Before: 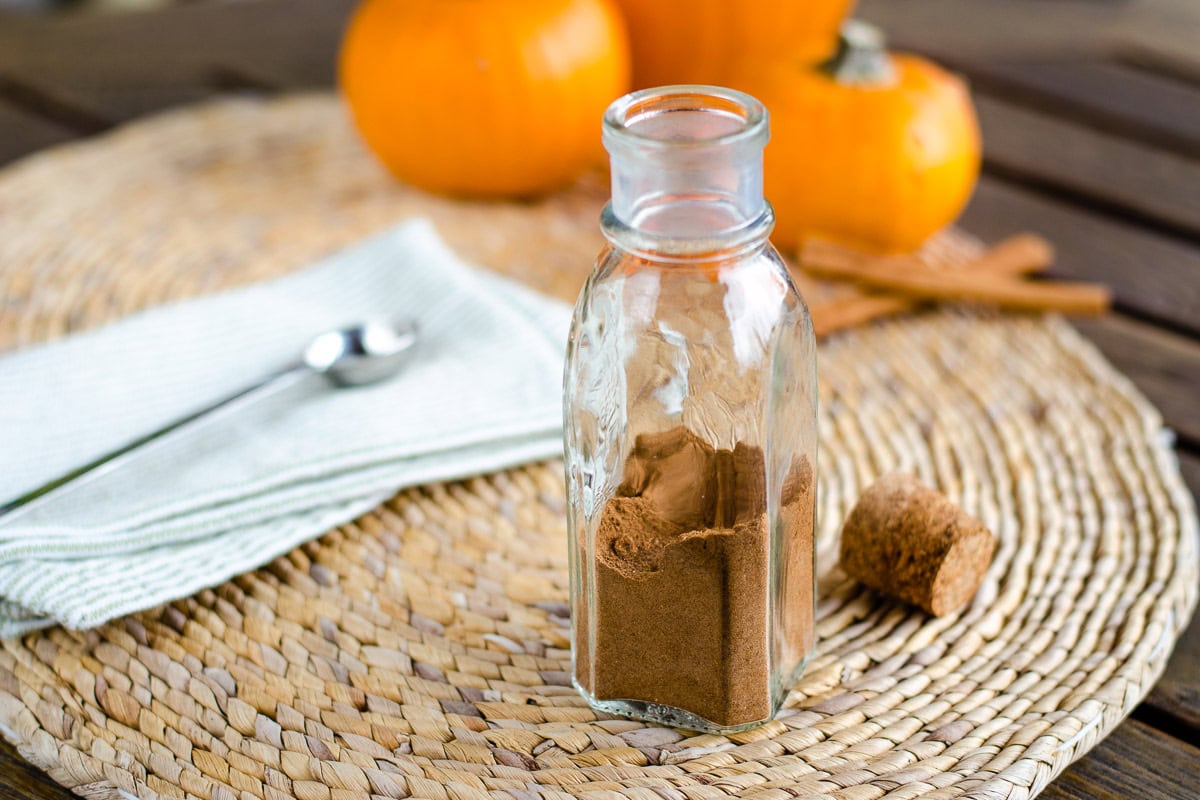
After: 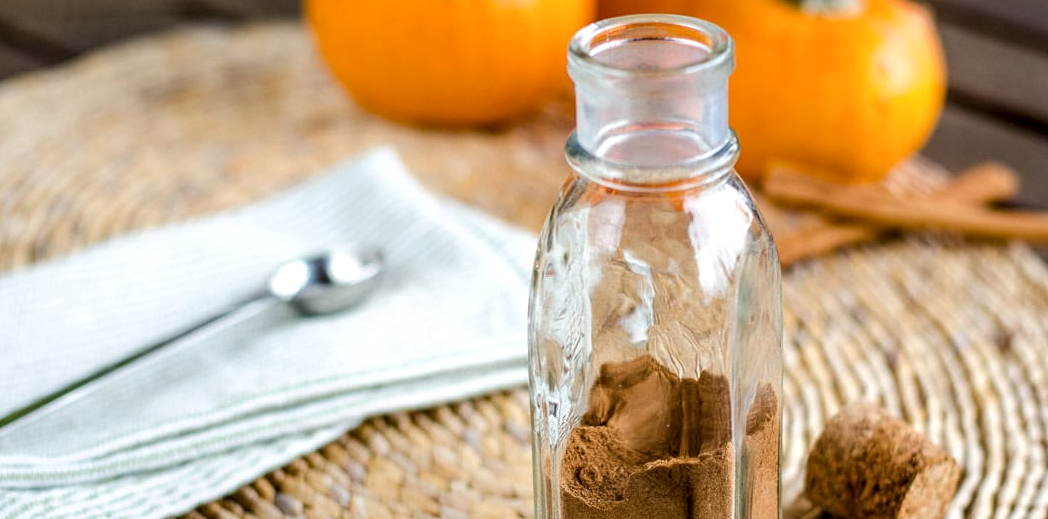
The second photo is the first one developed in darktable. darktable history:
local contrast: detail 130%
crop: left 2.997%, top 8.933%, right 9.623%, bottom 26.09%
